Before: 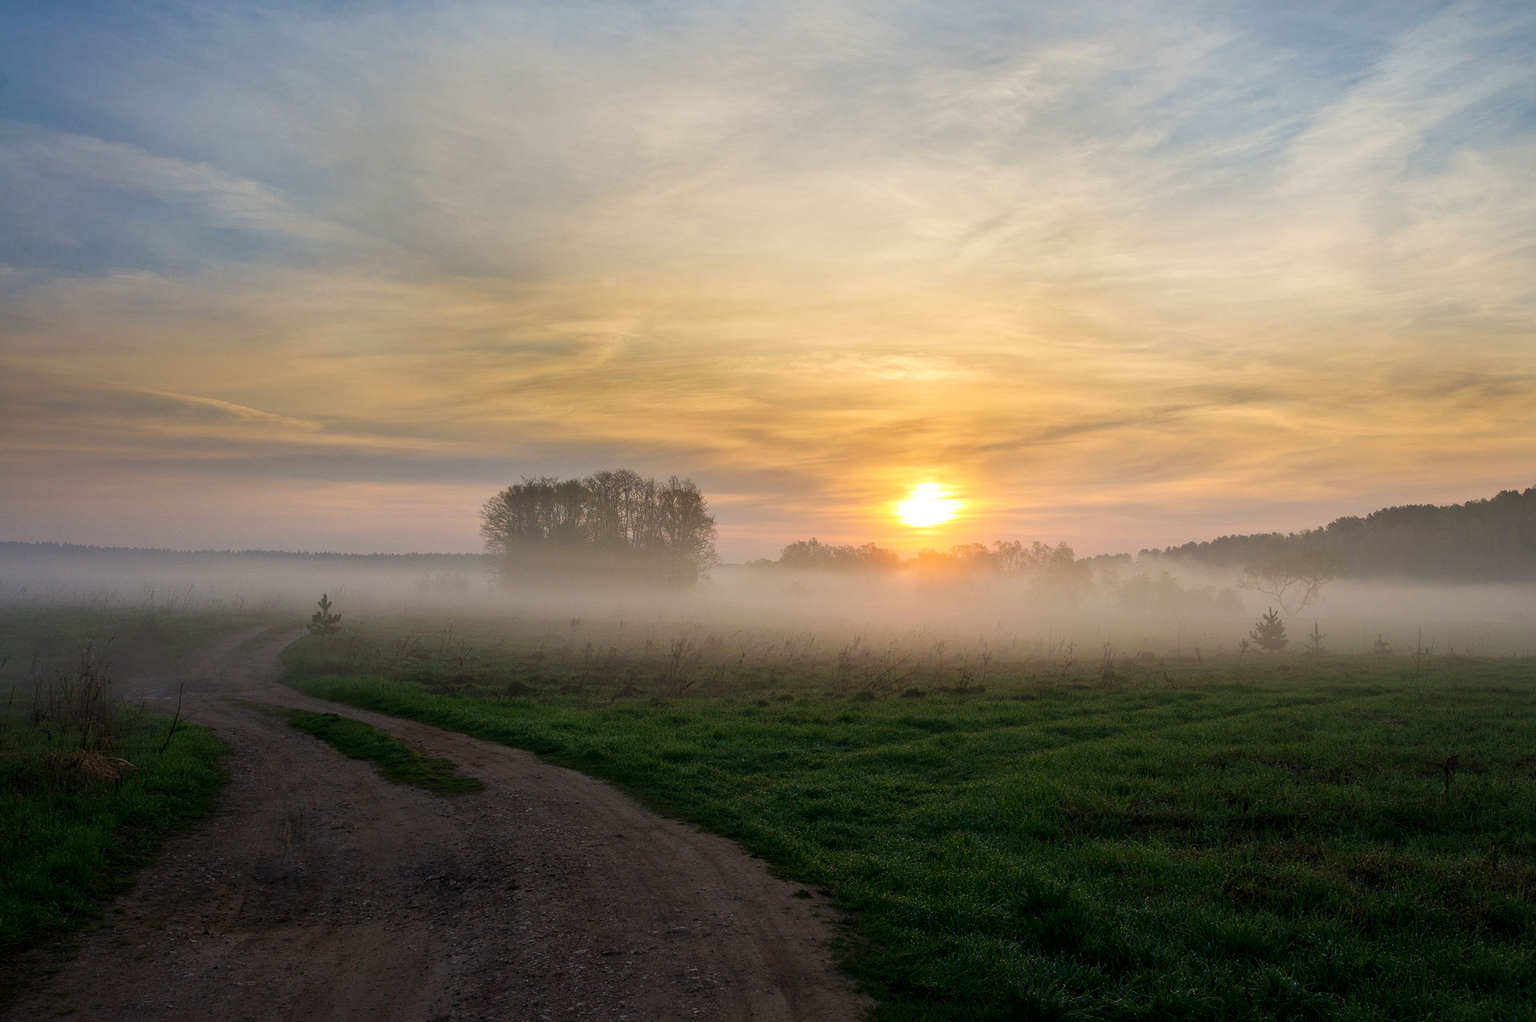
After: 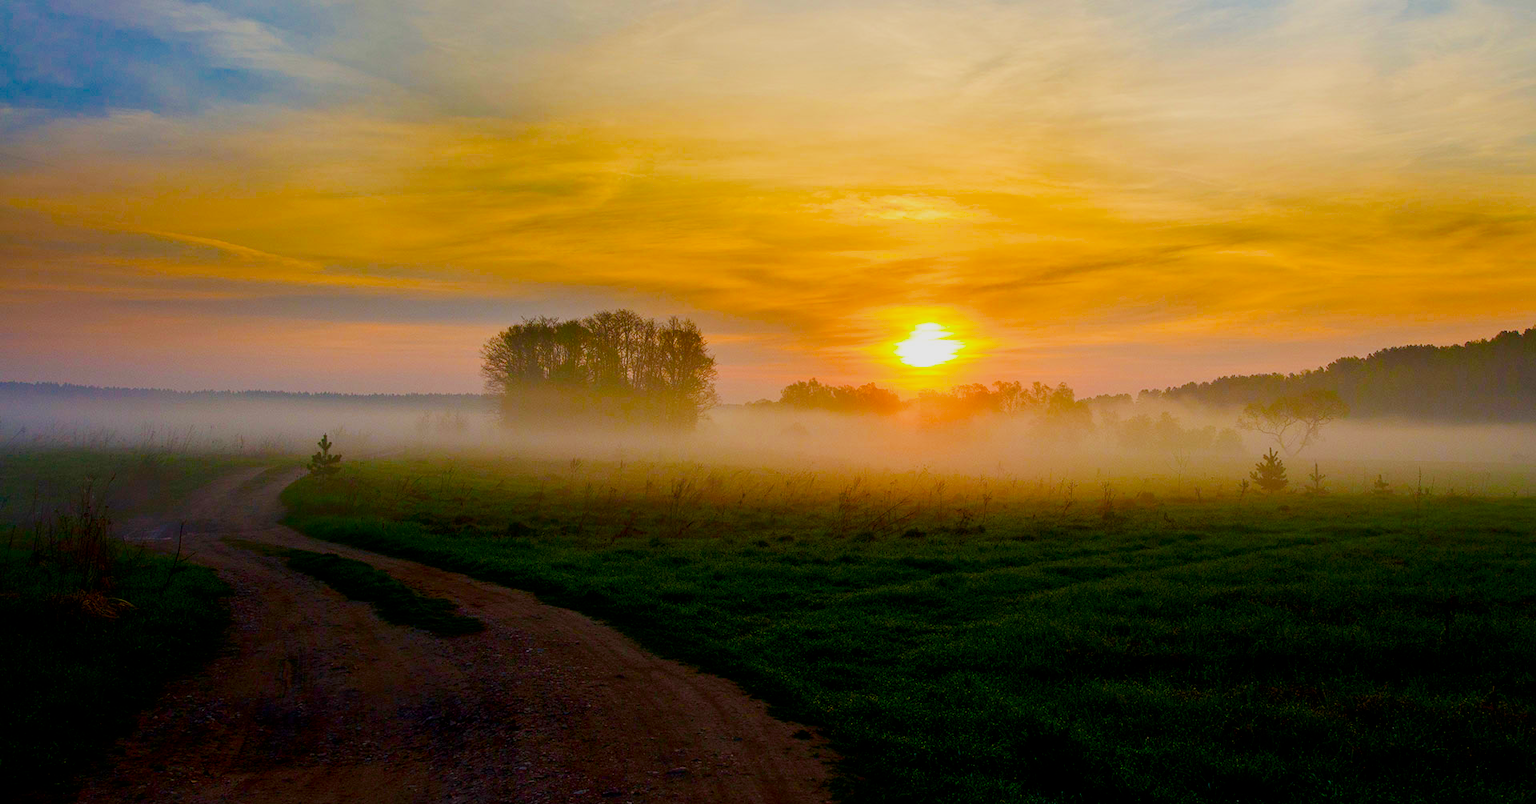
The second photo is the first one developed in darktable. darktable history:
crop and rotate: top 15.774%, bottom 5.506%
filmic rgb: black relative exposure -7.32 EV, white relative exposure 5.09 EV, hardness 3.2
exposure: black level correction 0.001, compensate highlight preservation false
contrast brightness saturation: brightness -0.25, saturation 0.2
color balance rgb: linear chroma grading › global chroma 25%, perceptual saturation grading › global saturation 40%, perceptual saturation grading › highlights -50%, perceptual saturation grading › shadows 30%, perceptual brilliance grading › global brilliance 25%, global vibrance 60%
